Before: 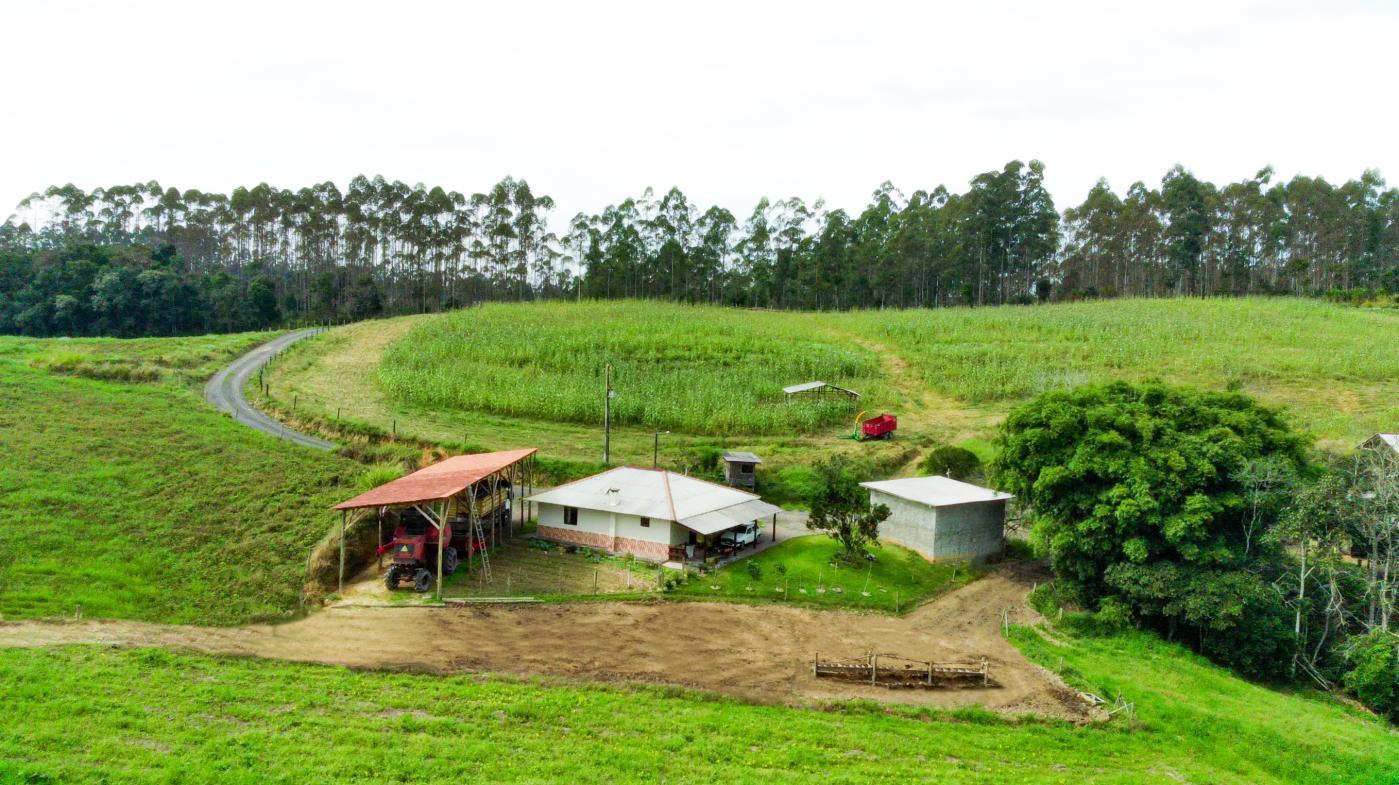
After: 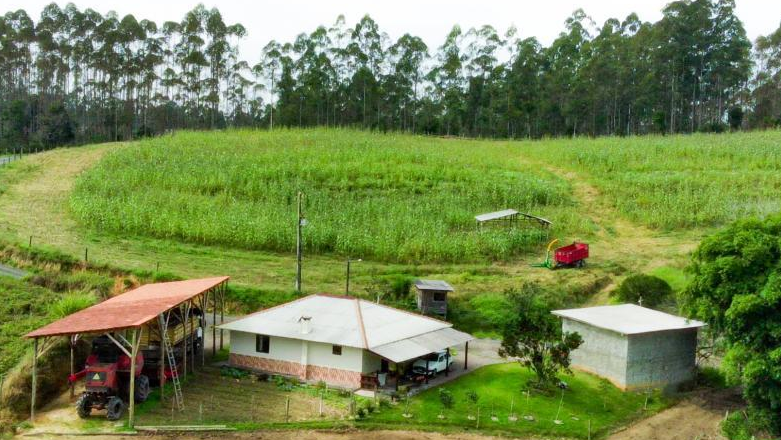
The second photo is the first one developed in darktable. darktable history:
crop and rotate: left 22.066%, top 22.015%, right 22.055%, bottom 21.915%
